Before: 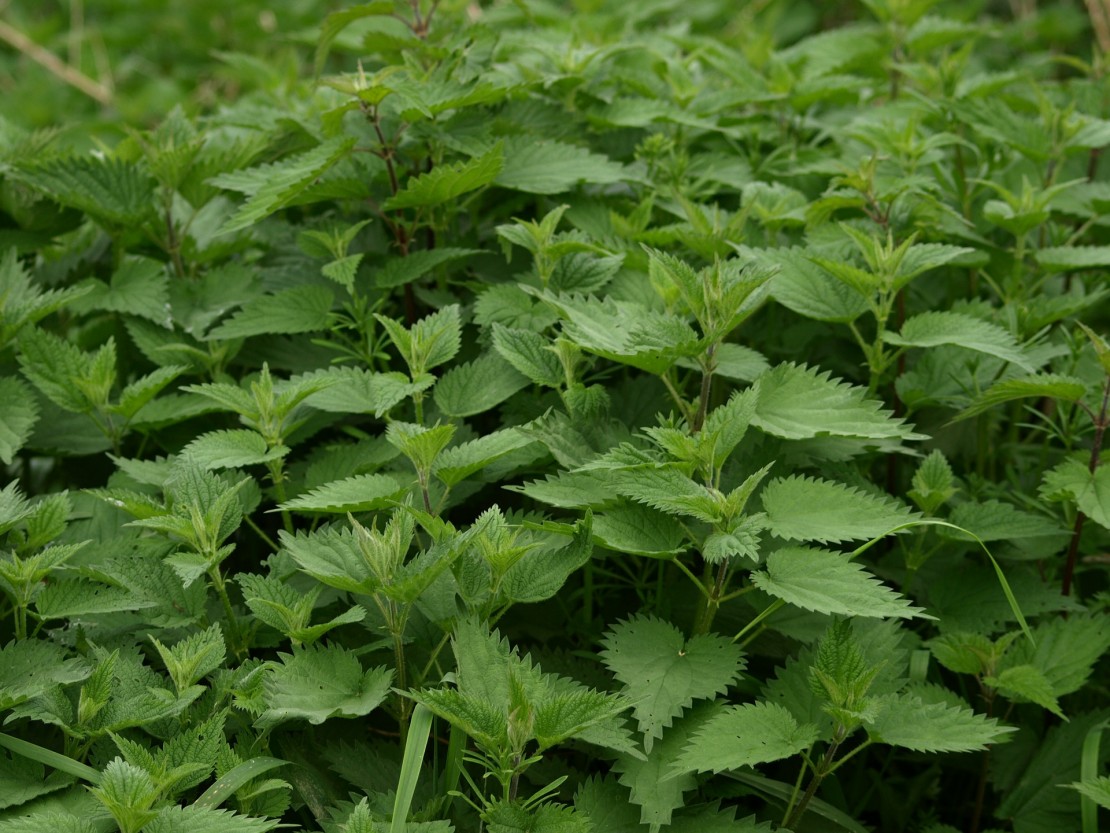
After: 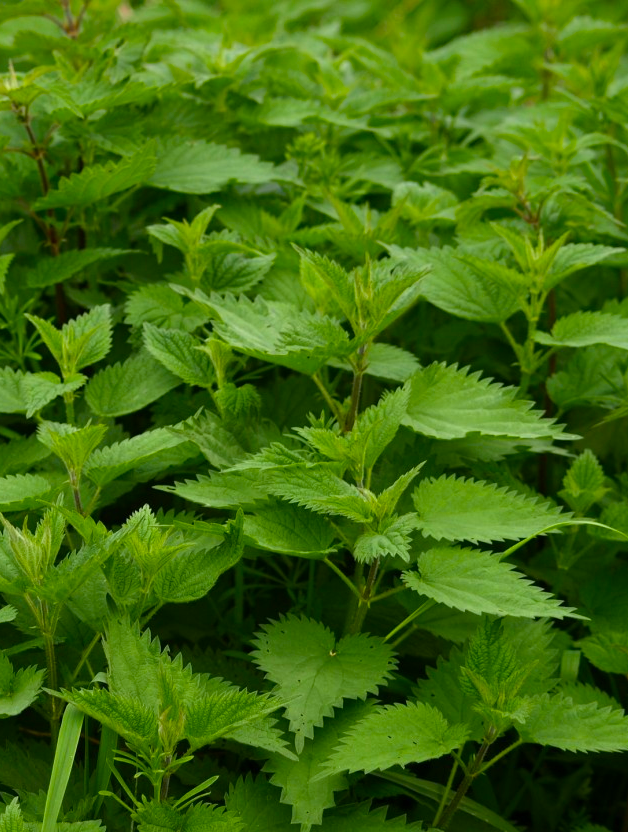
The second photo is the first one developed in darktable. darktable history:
crop: left 31.458%, top 0%, right 11.876%
velvia: strength 32%, mid-tones bias 0.2
